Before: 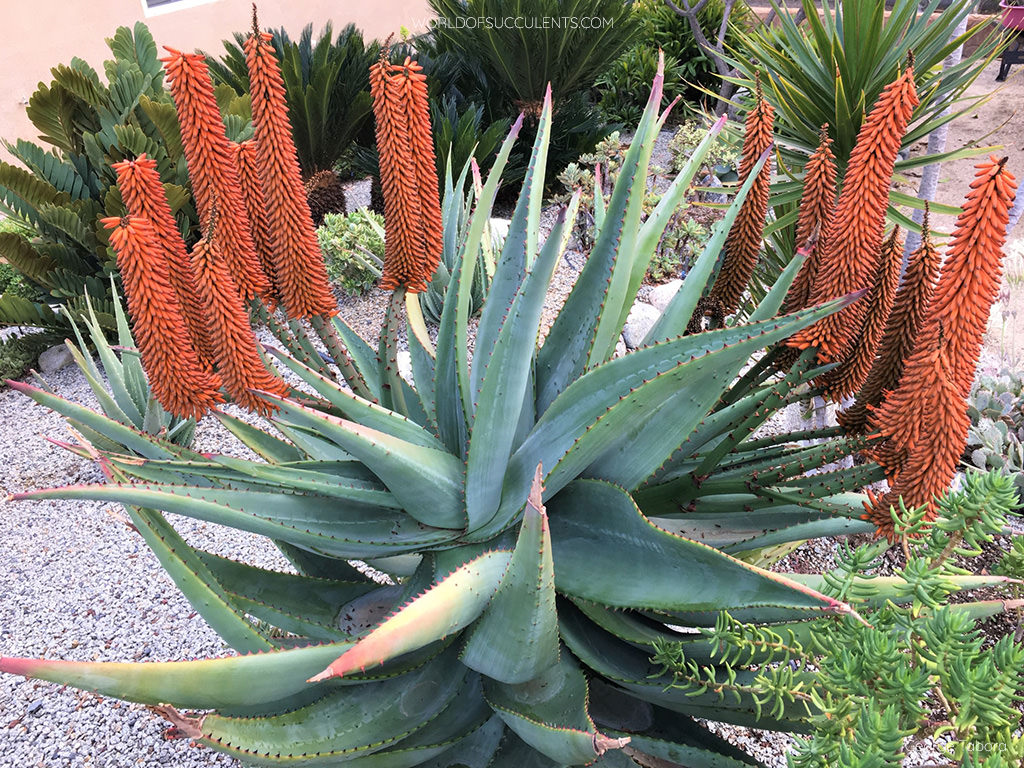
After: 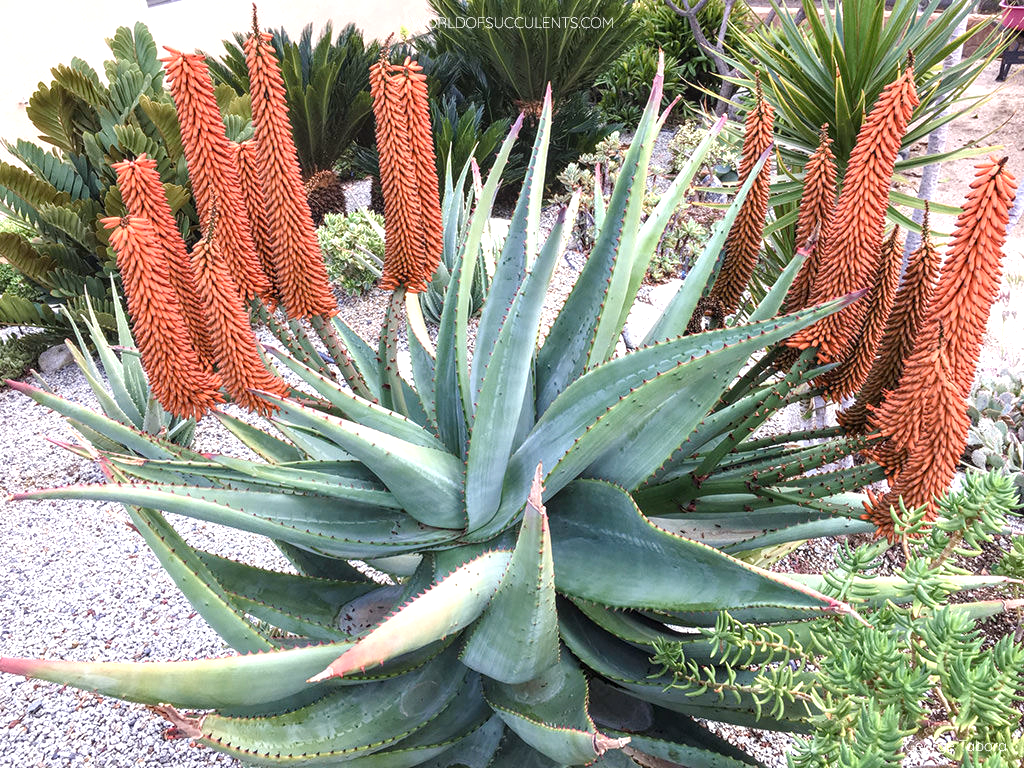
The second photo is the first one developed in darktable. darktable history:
local contrast: on, module defaults
exposure: black level correction -0.002, exposure 0.546 EV, compensate highlight preservation false
color balance rgb: power › chroma 0.319%, power › hue 24.33°, perceptual saturation grading › global saturation -0.146%, perceptual saturation grading › highlights -31.221%, perceptual saturation grading › mid-tones 5.937%, perceptual saturation grading › shadows 17.77%, global vibrance 20%
